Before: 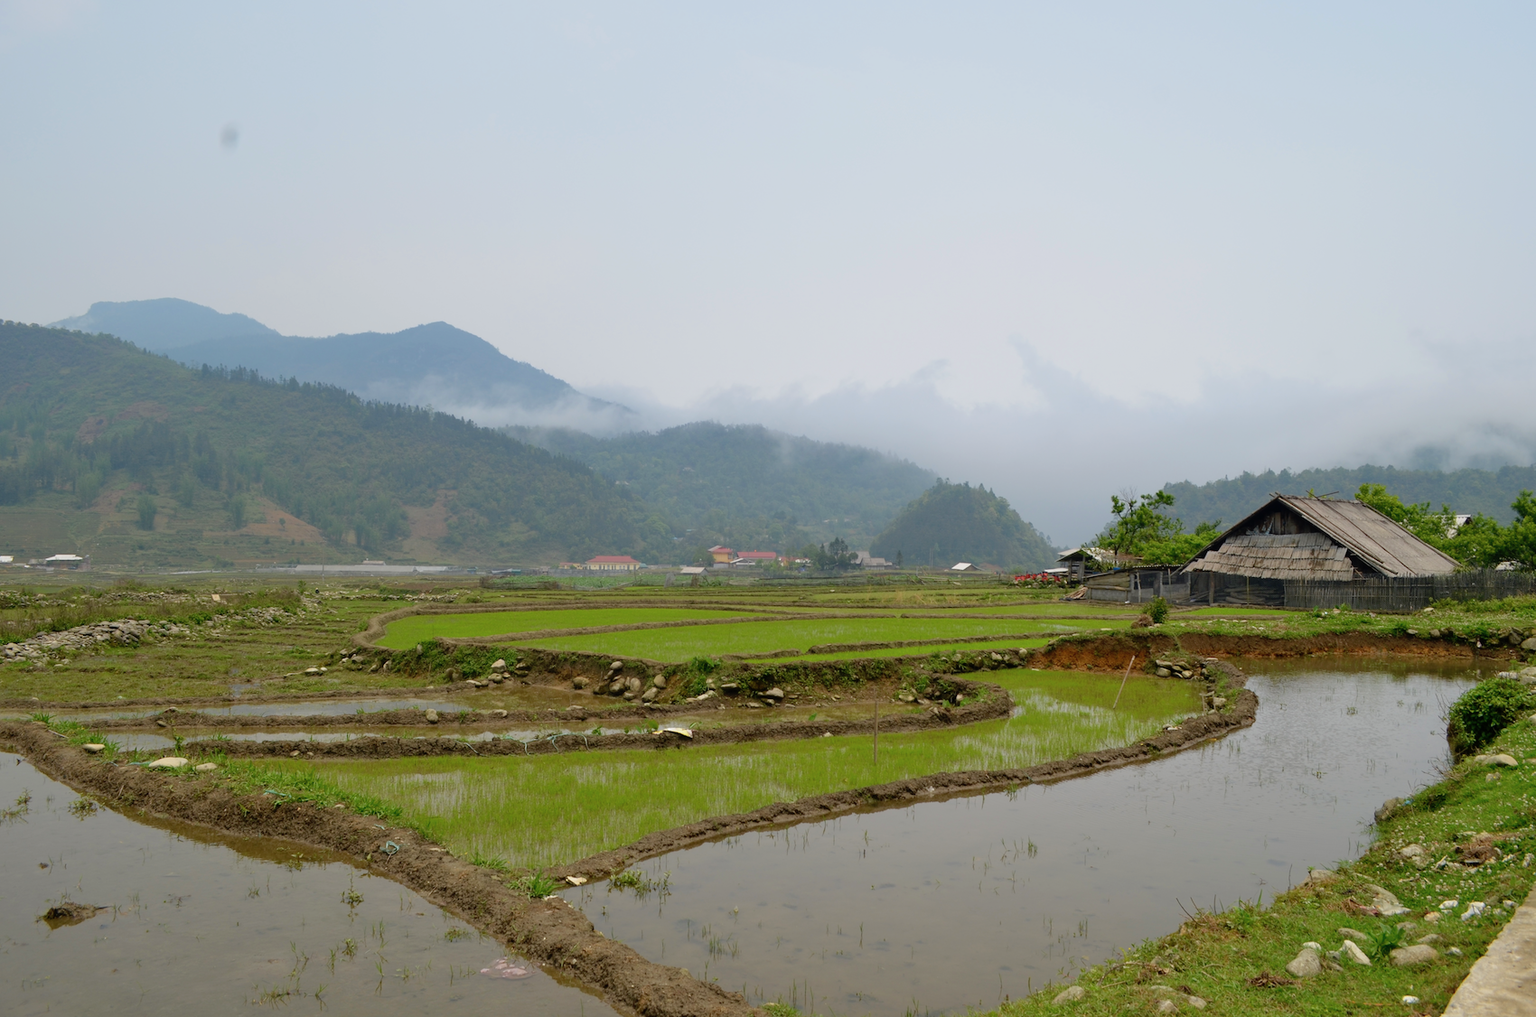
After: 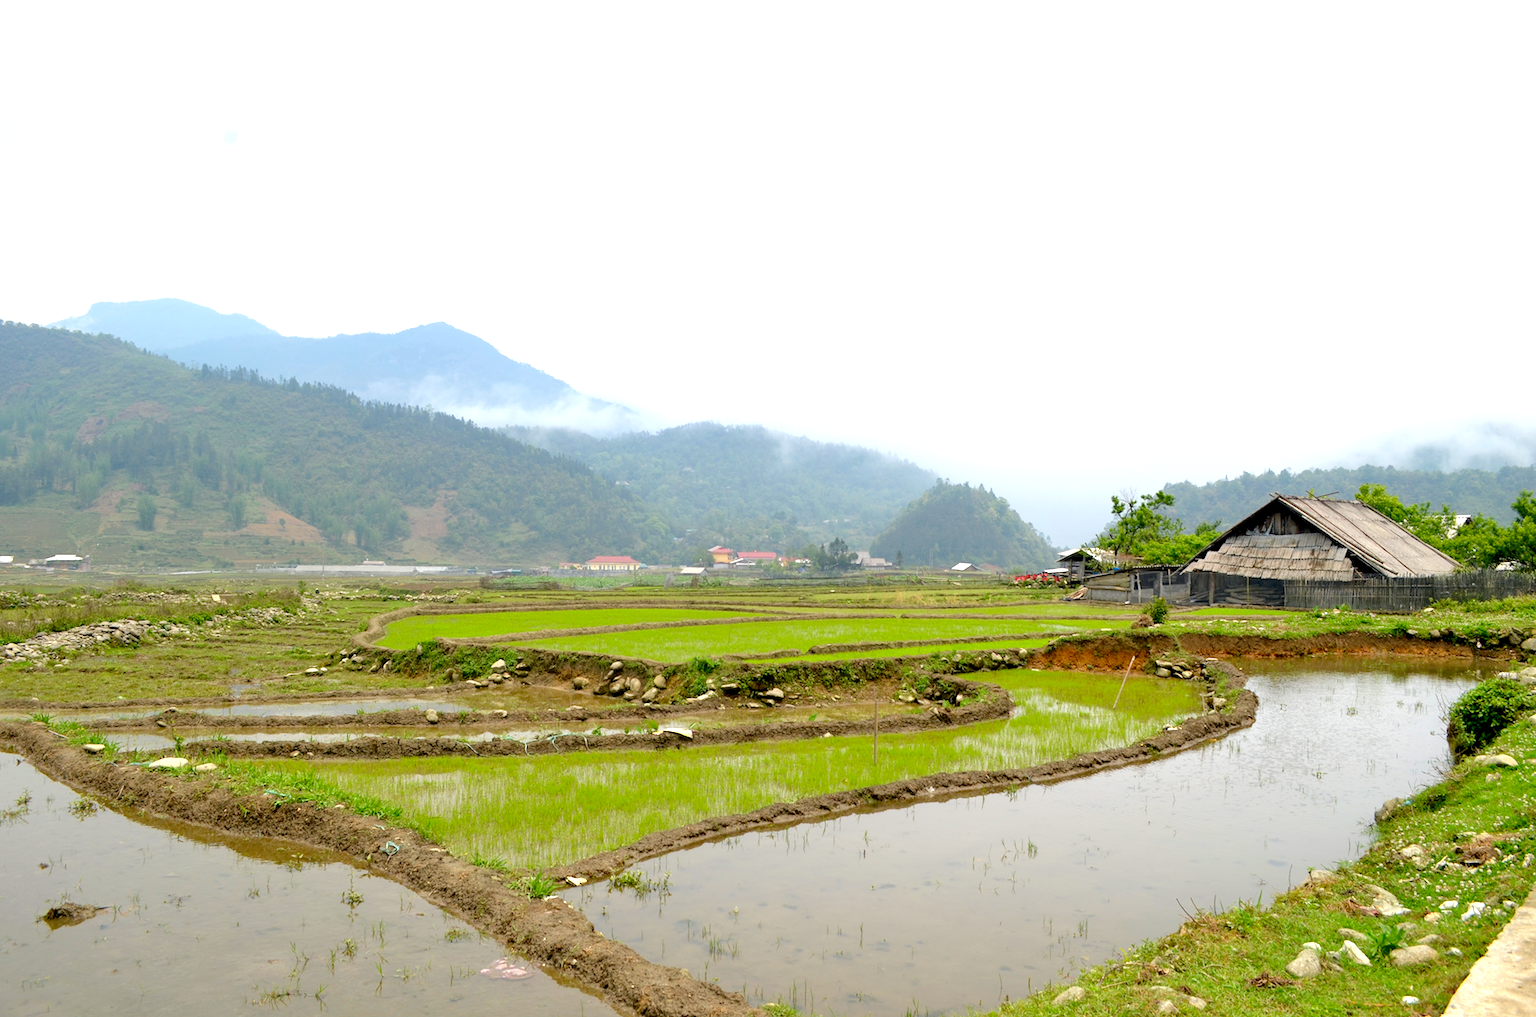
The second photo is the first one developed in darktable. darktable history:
tone equalizer: -8 EV -1.83 EV, -7 EV -1.13 EV, -6 EV -1.59 EV
exposure: exposure 1.14 EV, compensate highlight preservation false
